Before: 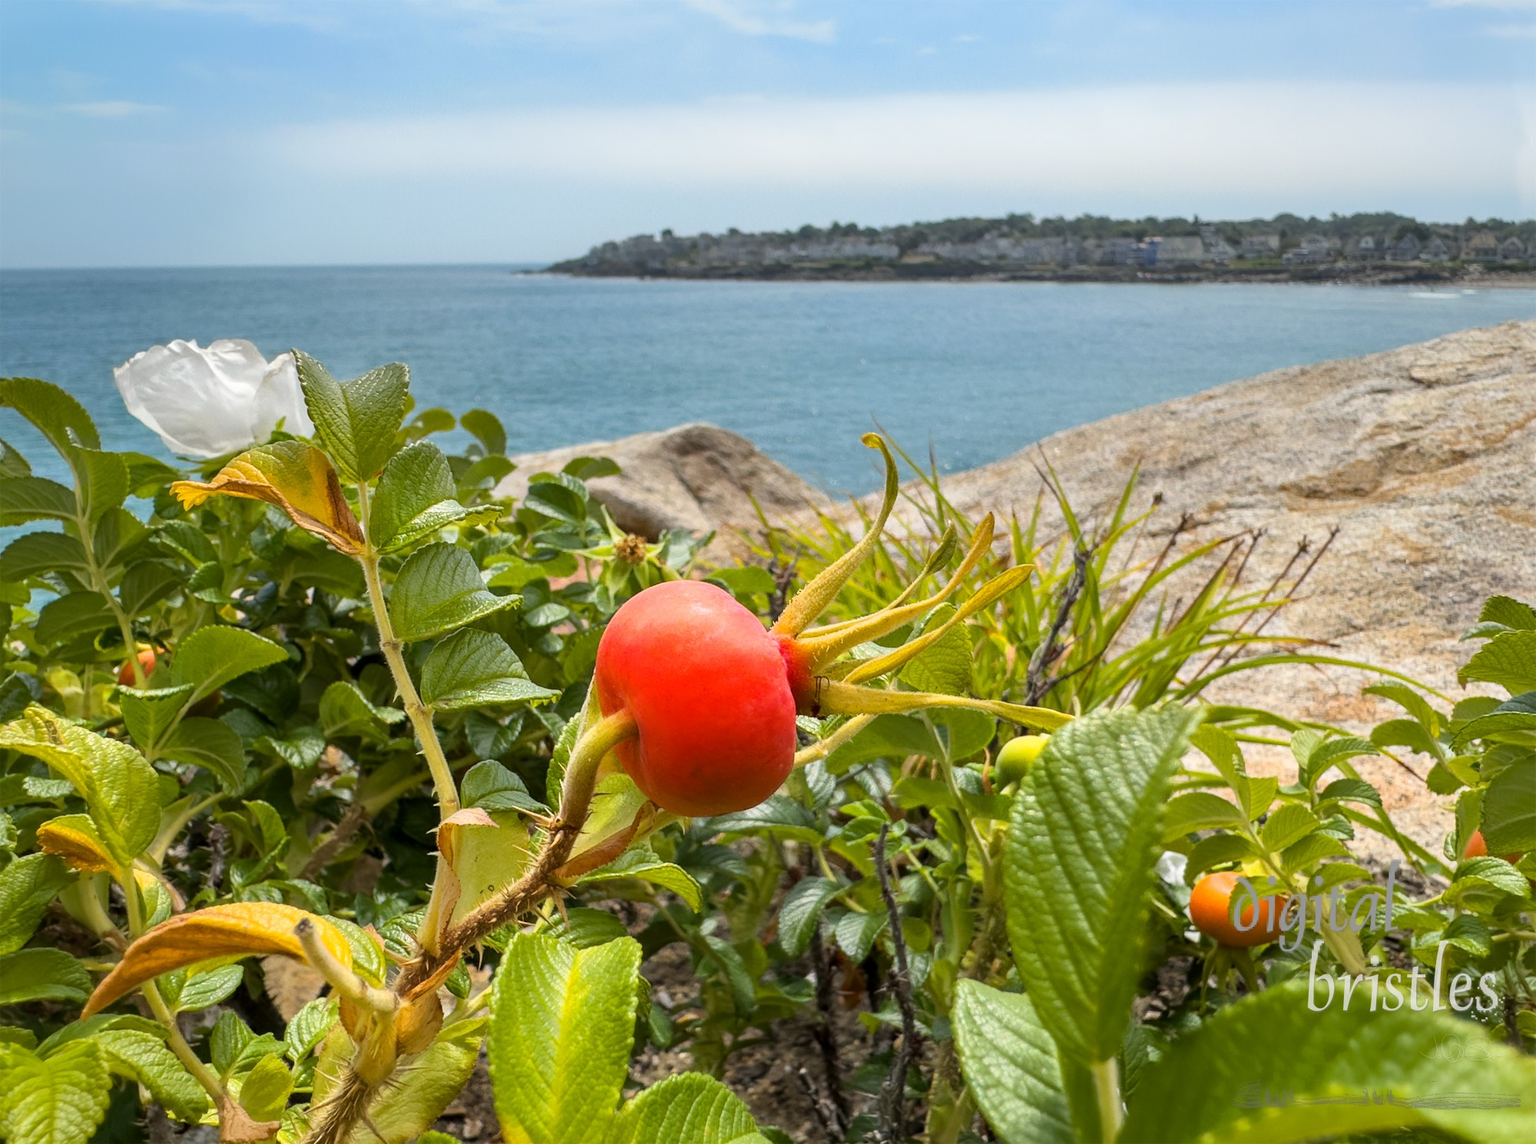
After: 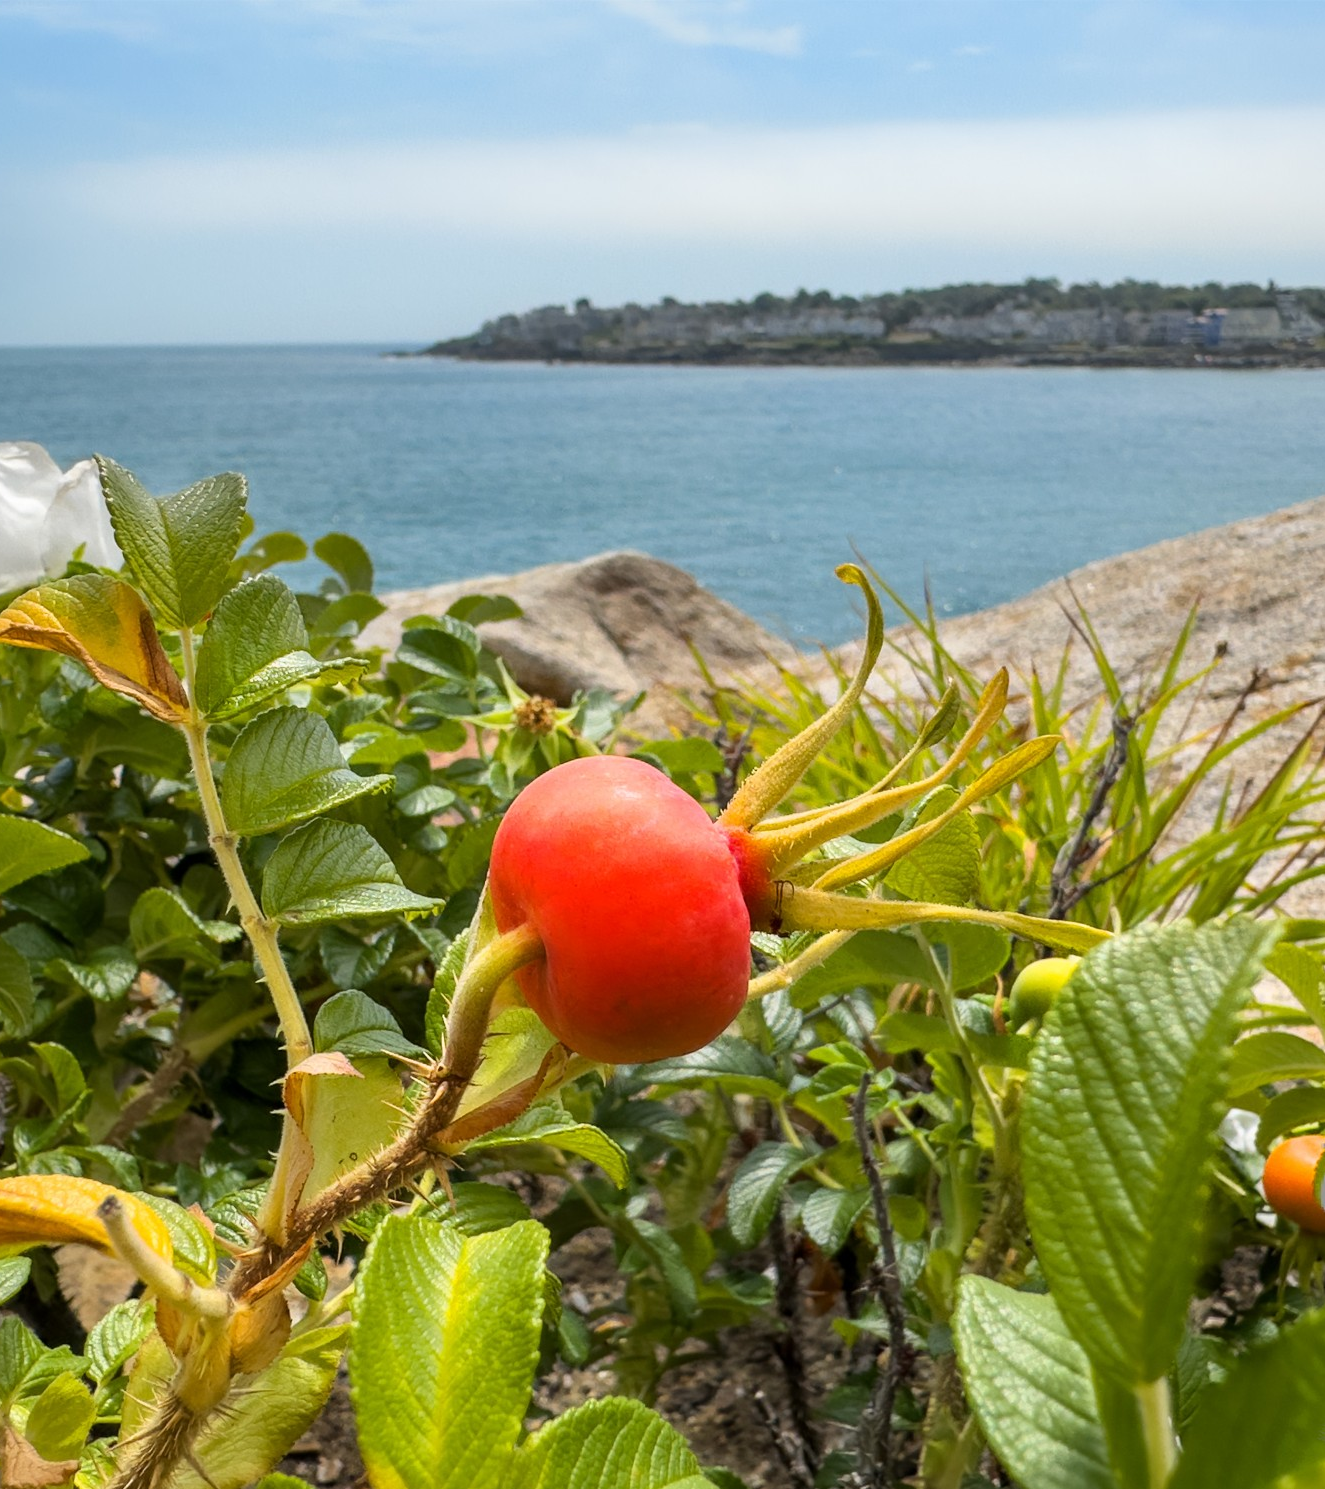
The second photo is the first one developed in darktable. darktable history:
crop and rotate: left 14.338%, right 19.369%
